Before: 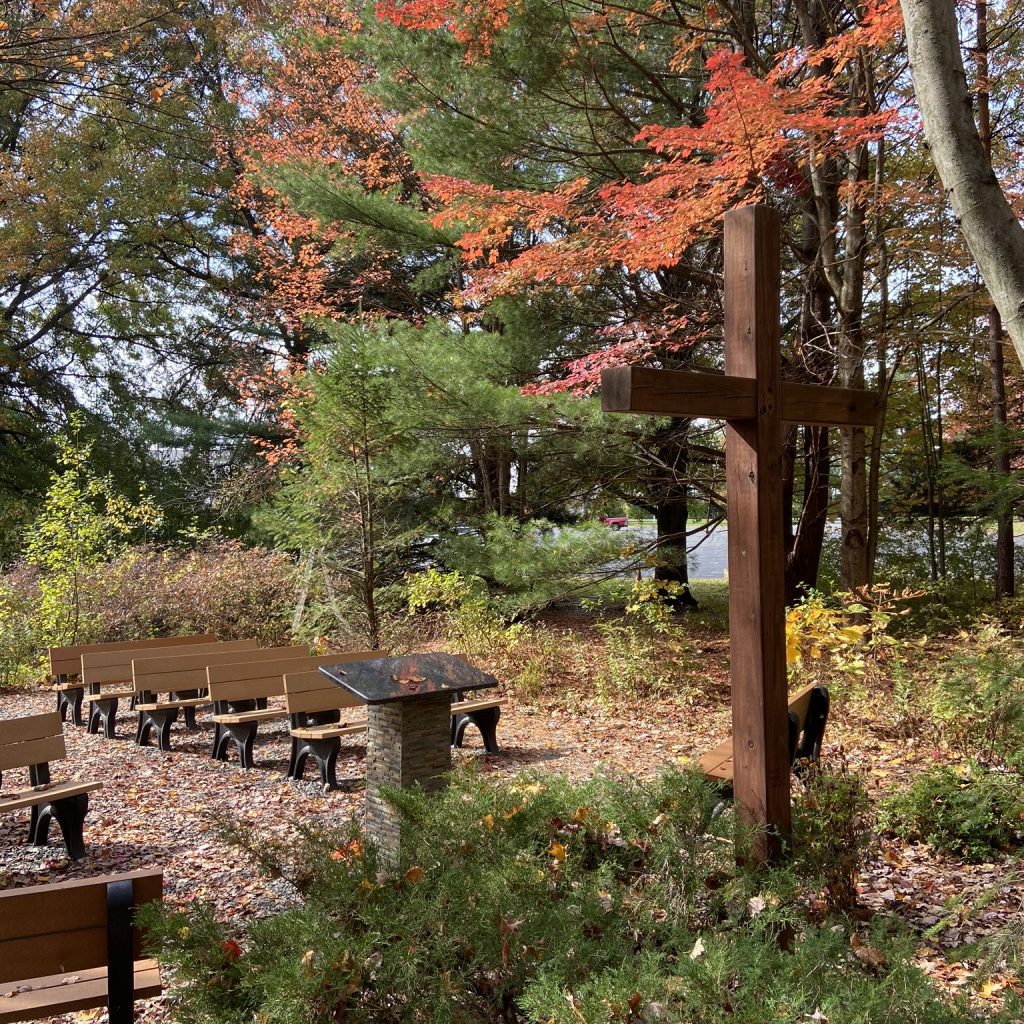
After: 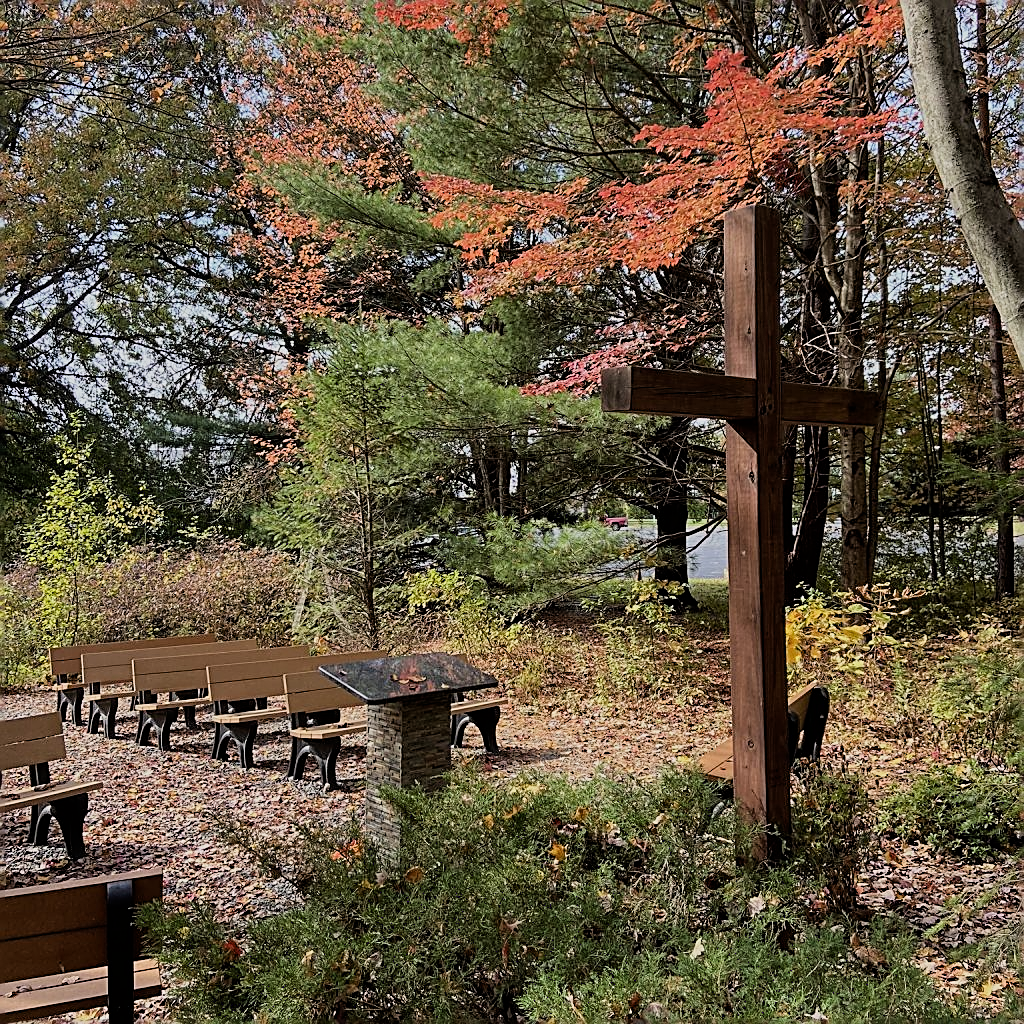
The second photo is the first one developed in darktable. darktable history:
filmic rgb: black relative exposure -7.65 EV, white relative exposure 4.56 EV, hardness 3.61, color science v6 (2022)
sharpen: amount 1
